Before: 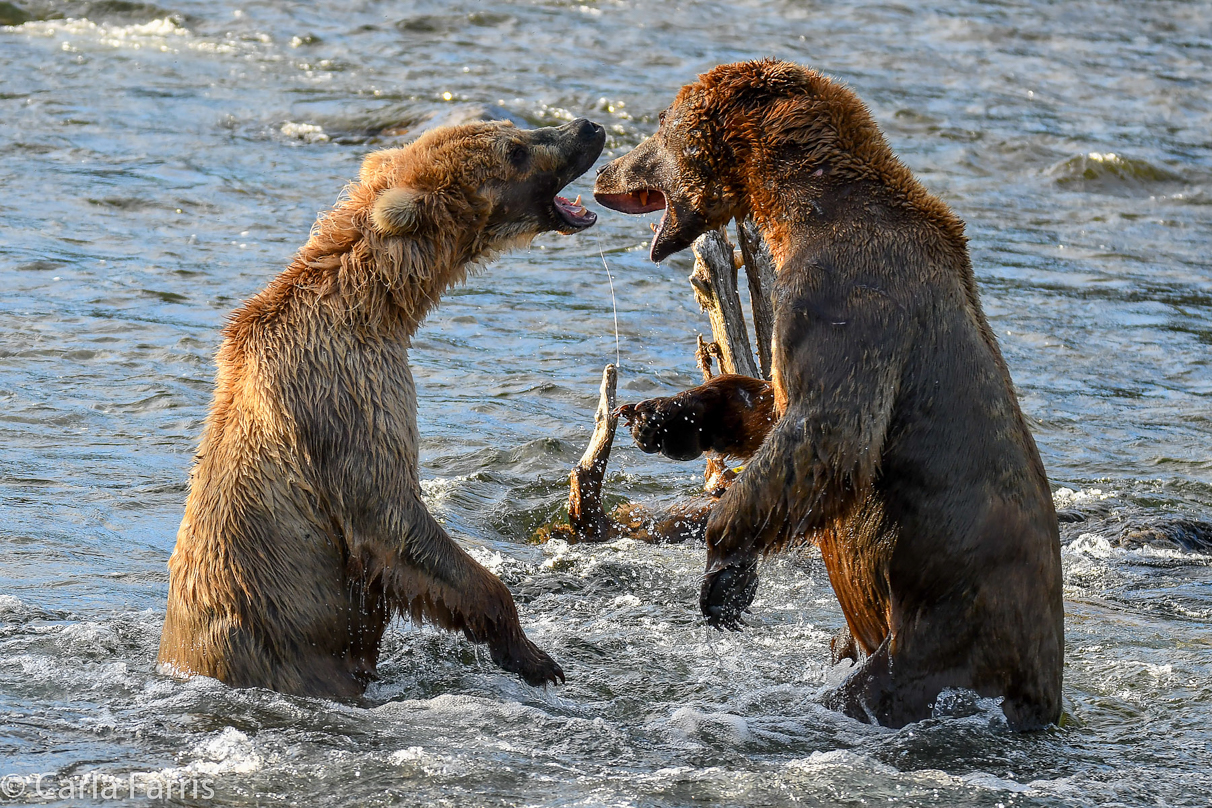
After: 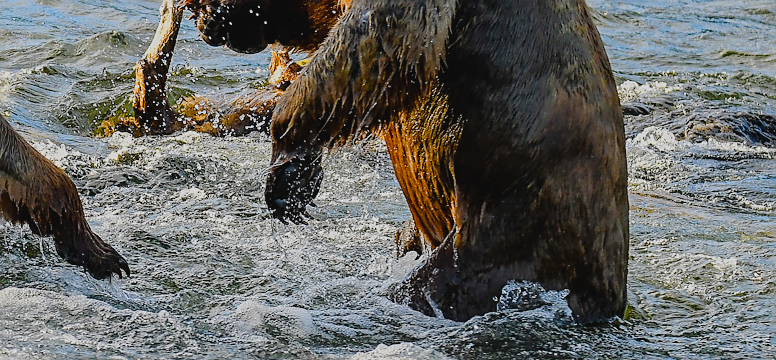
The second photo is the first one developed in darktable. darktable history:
tone equalizer: mask exposure compensation -0.495 EV
sharpen: on, module defaults
tone curve: curves: ch0 [(0, 0.009) (0.105, 0.054) (0.195, 0.132) (0.289, 0.278) (0.384, 0.391) (0.513, 0.53) (0.66, 0.667) (0.895, 0.863) (1, 0.919)]; ch1 [(0, 0) (0.161, 0.092) (0.35, 0.33) (0.403, 0.395) (0.456, 0.469) (0.502, 0.499) (0.519, 0.514) (0.576, 0.584) (0.642, 0.658) (0.701, 0.742) (1, 0.942)]; ch2 [(0, 0) (0.371, 0.362) (0.437, 0.437) (0.501, 0.5) (0.53, 0.528) (0.569, 0.564) (0.619, 0.58) (0.883, 0.752) (1, 0.929)], color space Lab, linked channels, preserve colors none
color balance rgb: shadows lift › chroma 0.698%, shadows lift › hue 113.01°, perceptual saturation grading › global saturation 27.18%, perceptual saturation grading › highlights -27.63%, perceptual saturation grading › mid-tones 15.944%, perceptual saturation grading › shadows 33.086%
crop and rotate: left 35.957%, top 50.446%, bottom 4.952%
contrast brightness saturation: contrast -0.098, brightness 0.051, saturation 0.077
filmic rgb: black relative exposure -14.92 EV, white relative exposure 3 EV, target black luminance 0%, hardness 9.26, latitude 98.44%, contrast 0.916, shadows ↔ highlights balance 0.66%, preserve chrominance no, color science v5 (2021), contrast in shadows safe, contrast in highlights safe
